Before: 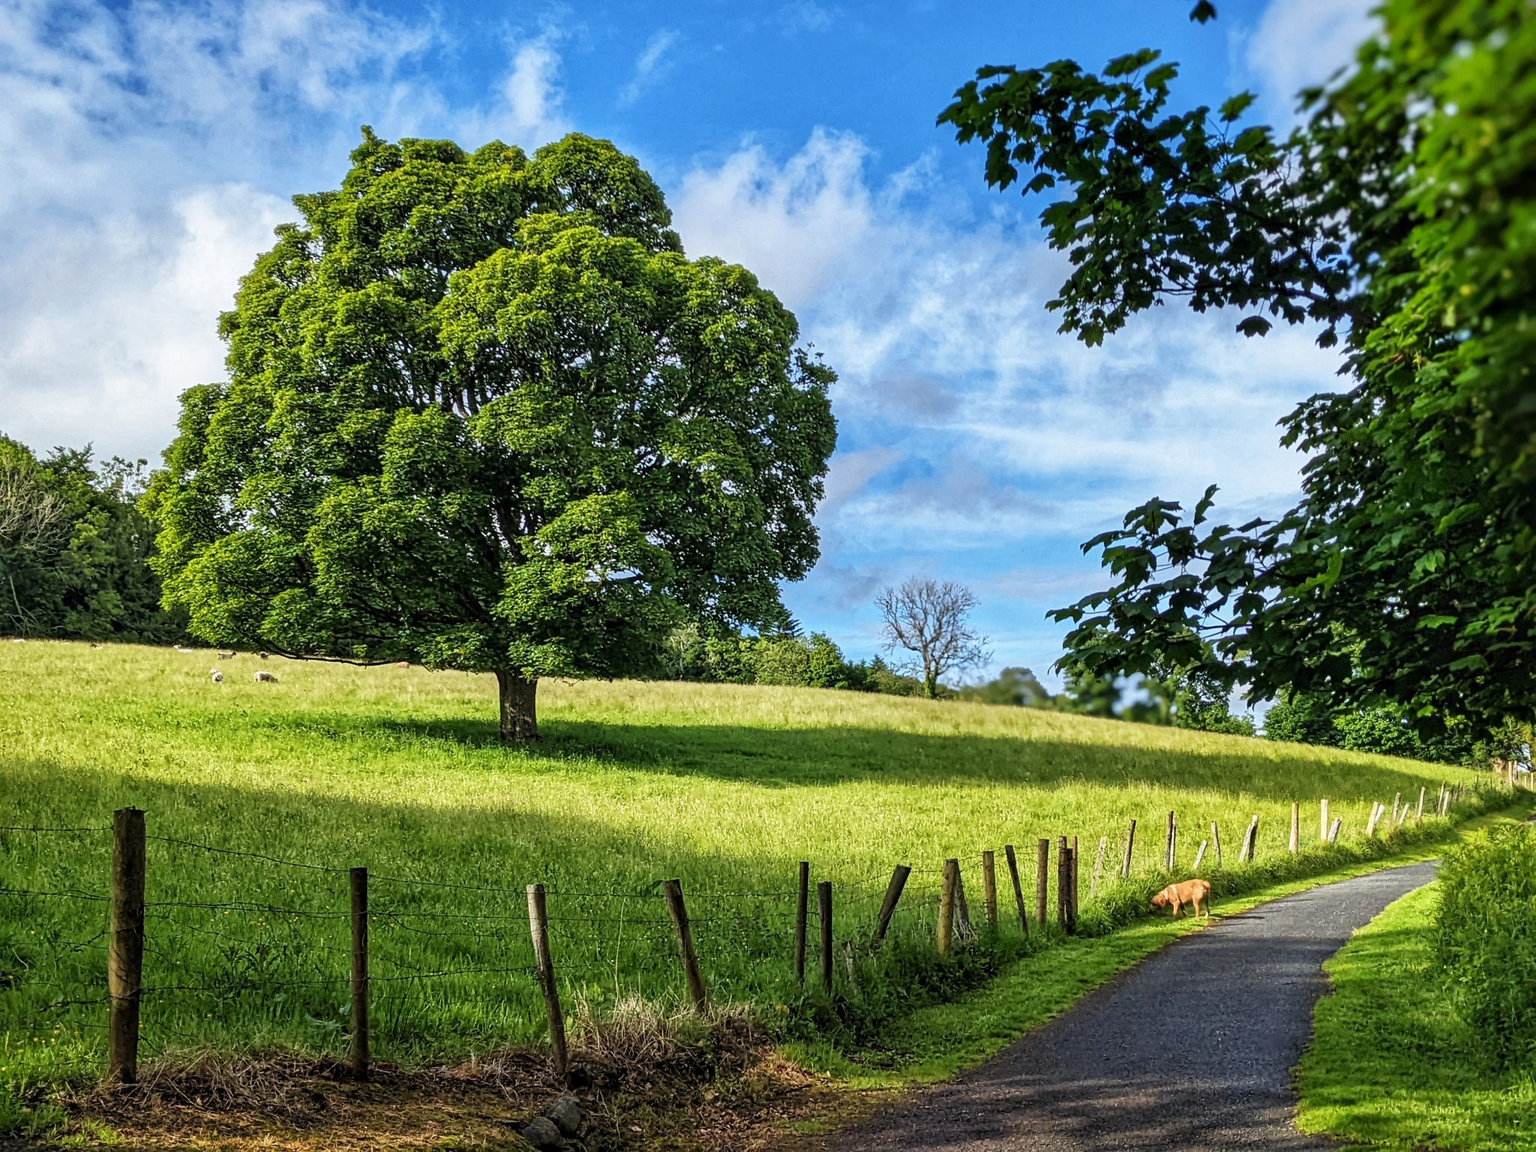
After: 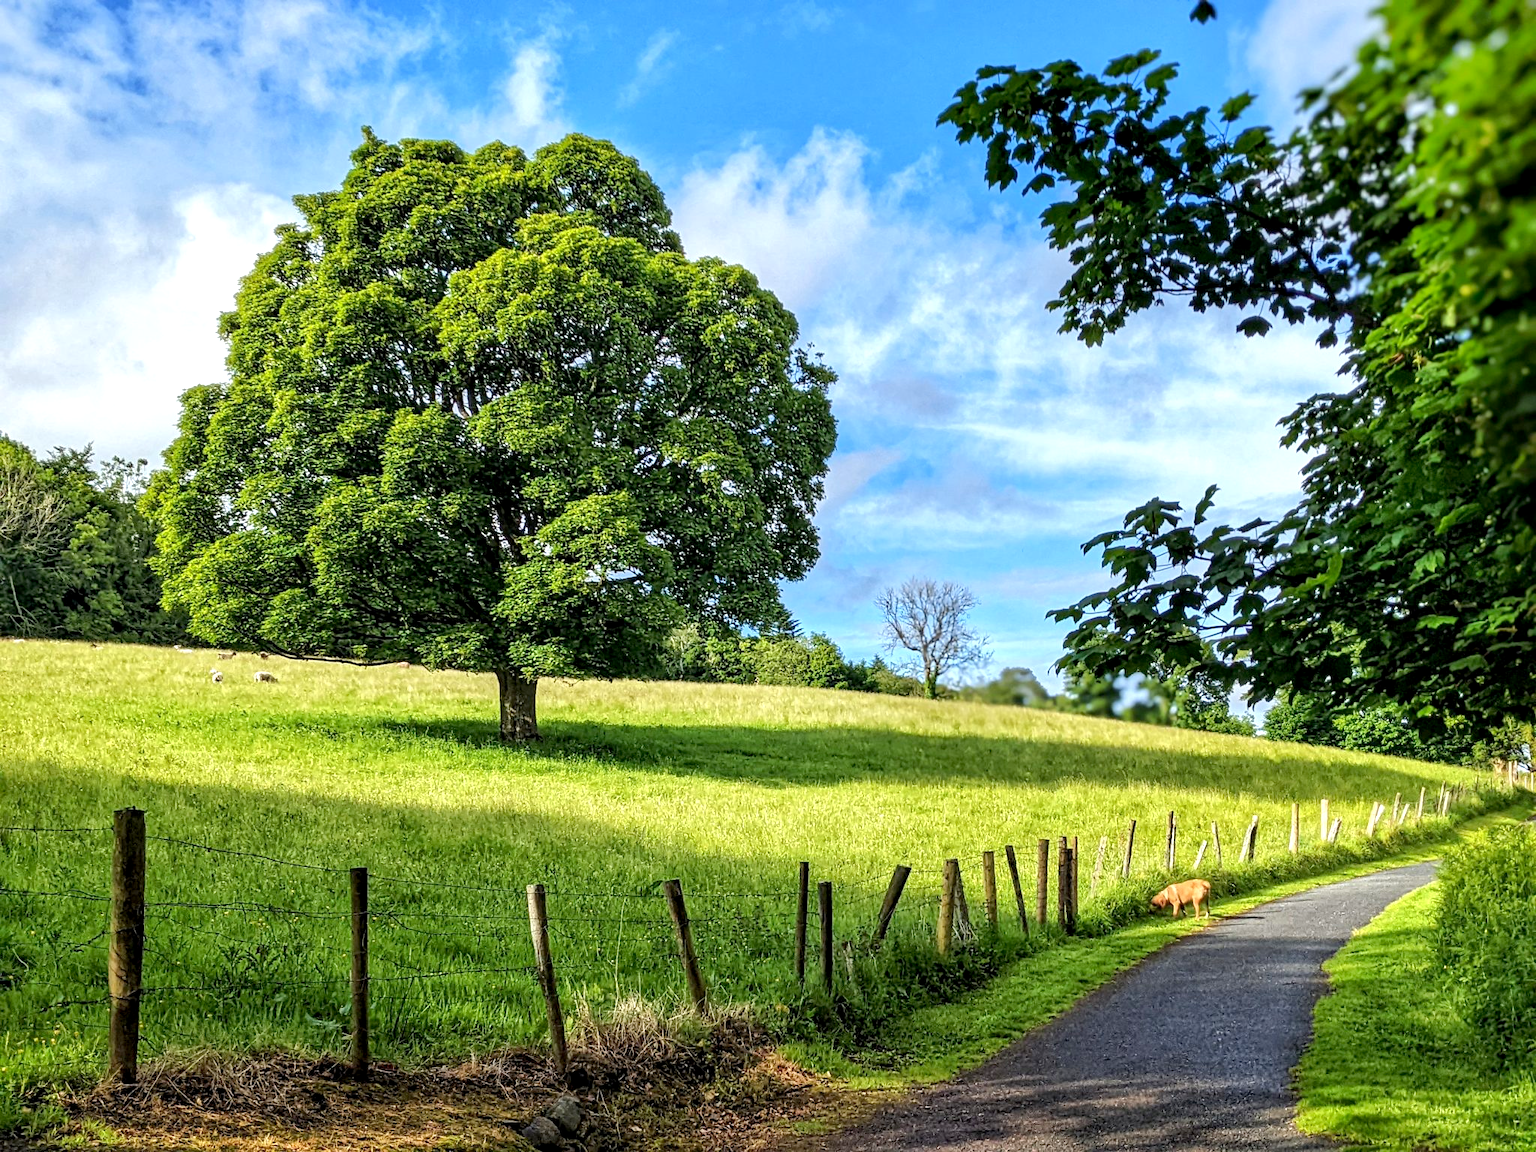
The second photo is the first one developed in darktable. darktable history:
exposure: black level correction 0.003, exposure 0.383 EV, compensate highlight preservation false
base curve: curves: ch0 [(0, 0) (0.262, 0.32) (0.722, 0.705) (1, 1)]
